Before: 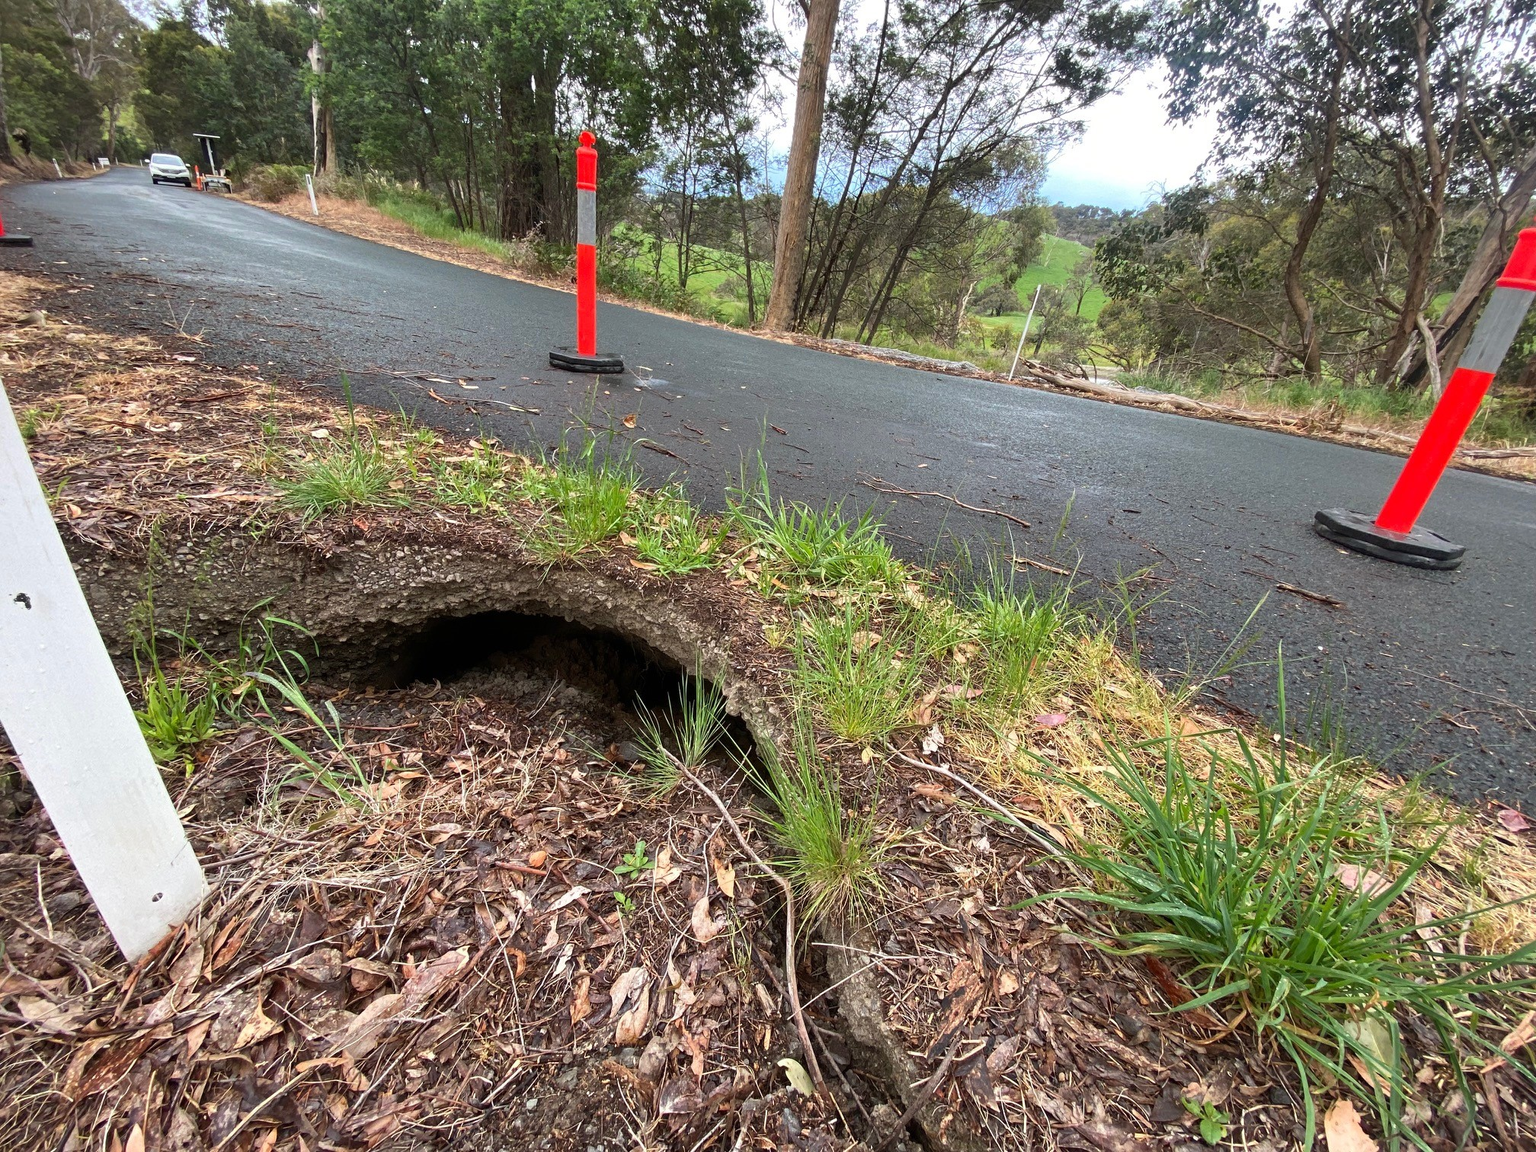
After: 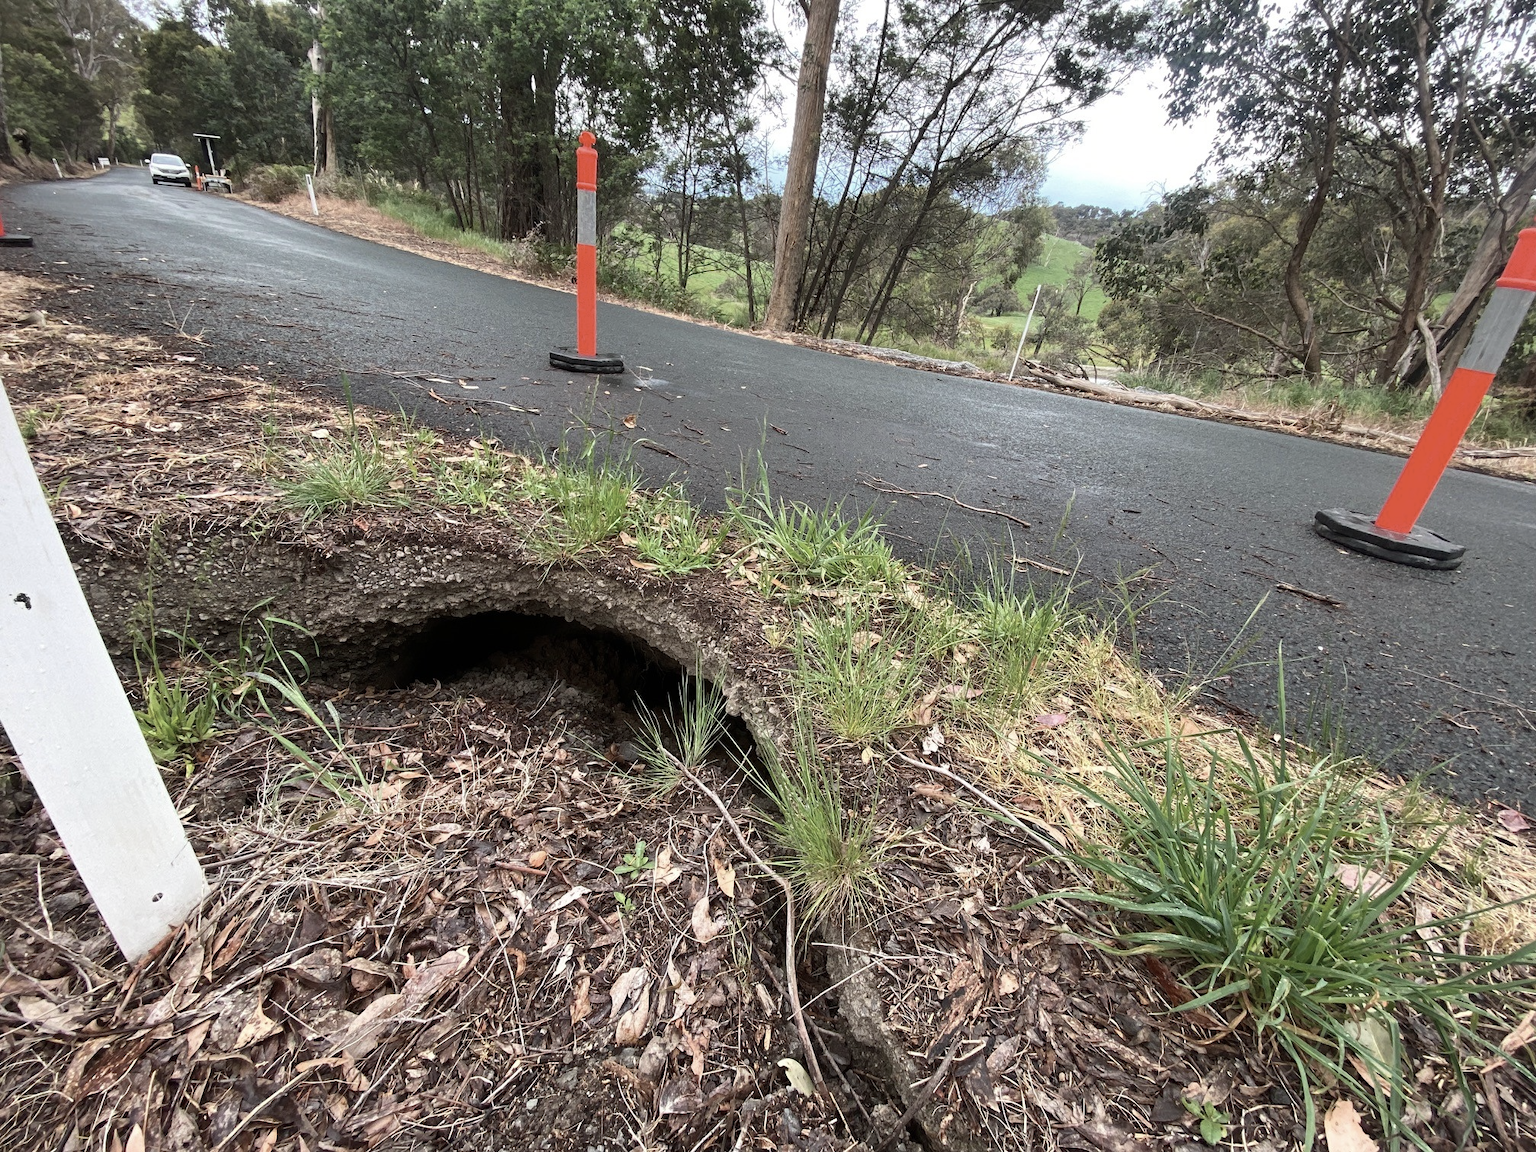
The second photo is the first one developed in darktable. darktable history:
contrast brightness saturation: contrast 0.102, saturation -0.375
